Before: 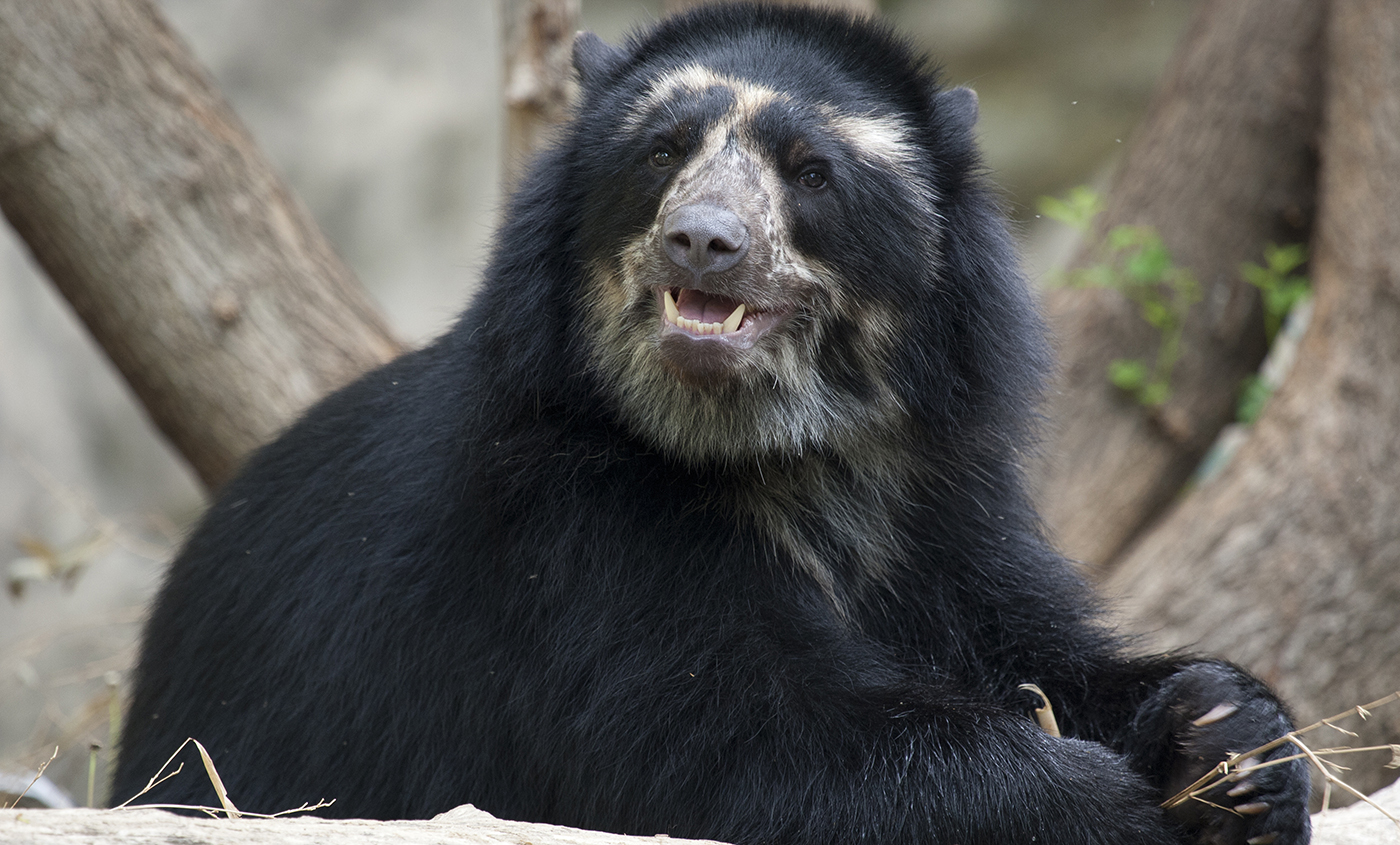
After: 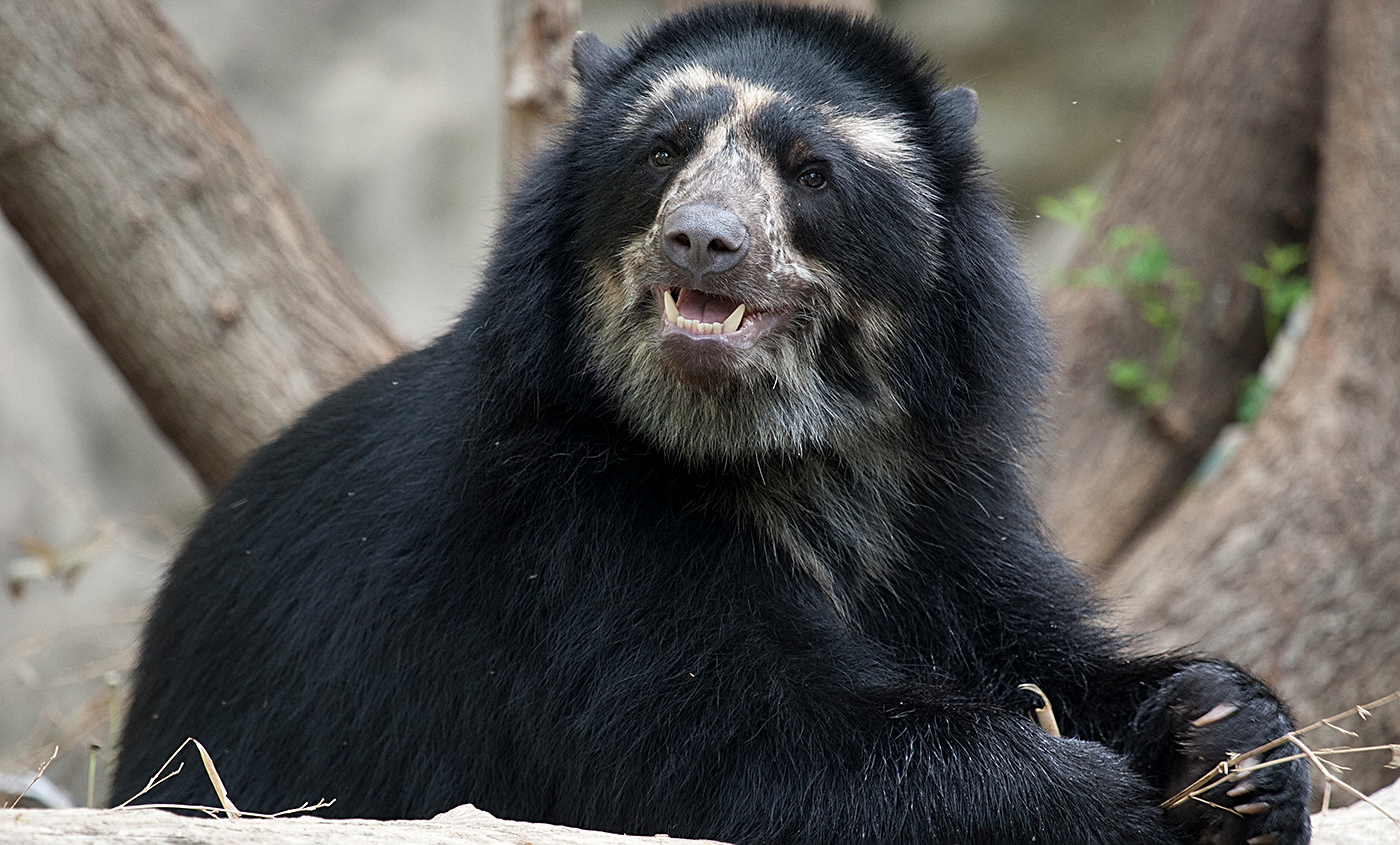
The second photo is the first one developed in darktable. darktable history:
color correction: saturation 0.85
sharpen: on, module defaults
grain: coarseness 0.09 ISO, strength 10%
